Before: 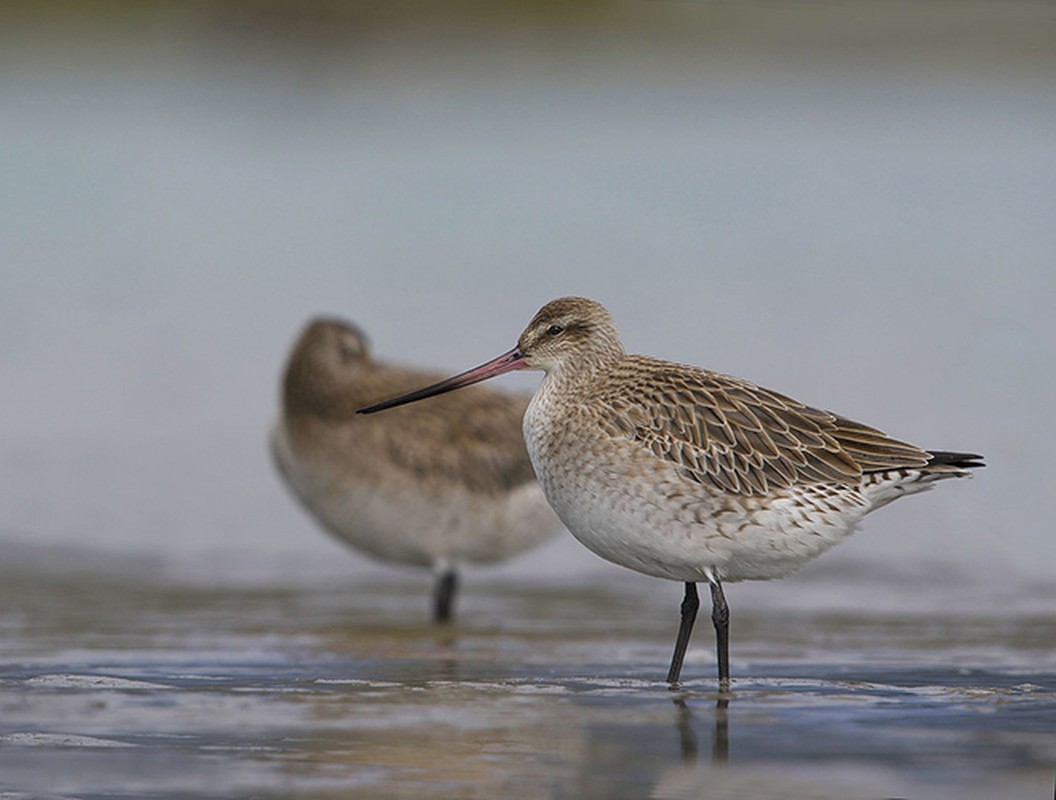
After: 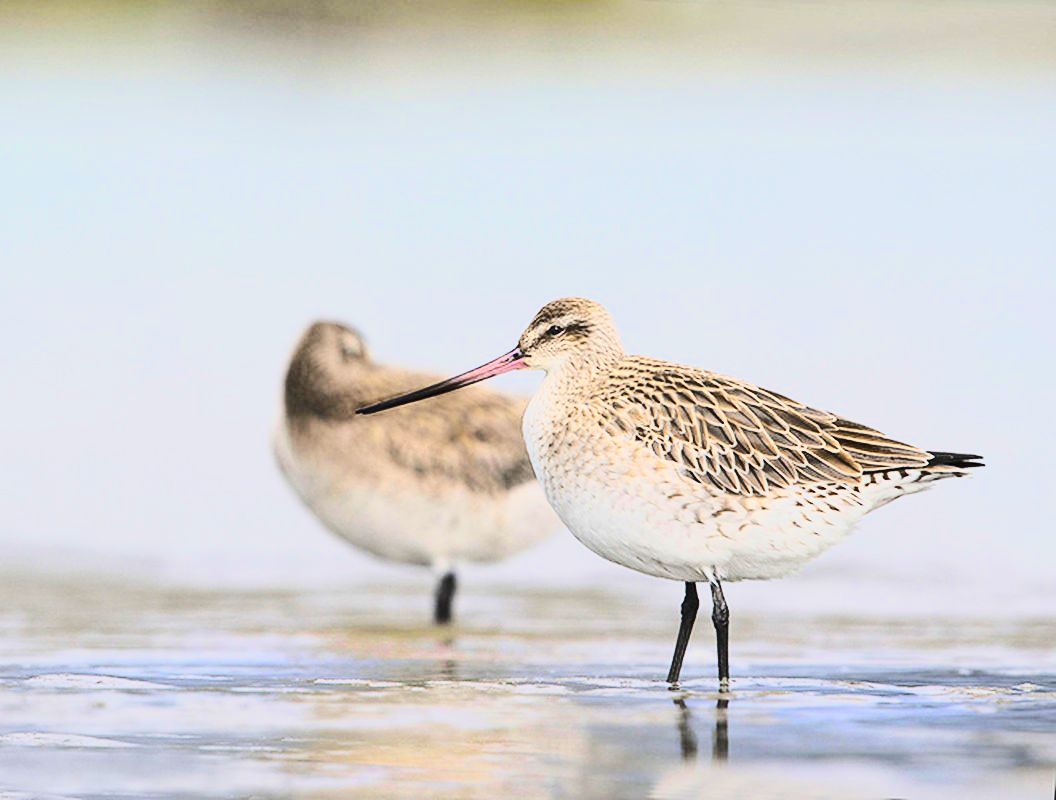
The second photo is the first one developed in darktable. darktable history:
base curve: curves: ch0 [(0, 0) (0.028, 0.03) (0.121, 0.232) (0.46, 0.748) (0.859, 0.968) (1, 1)]
tone curve: curves: ch0 [(0, 0.026) (0.146, 0.158) (0.272, 0.34) (0.434, 0.625) (0.676, 0.871) (0.994, 0.955)]
